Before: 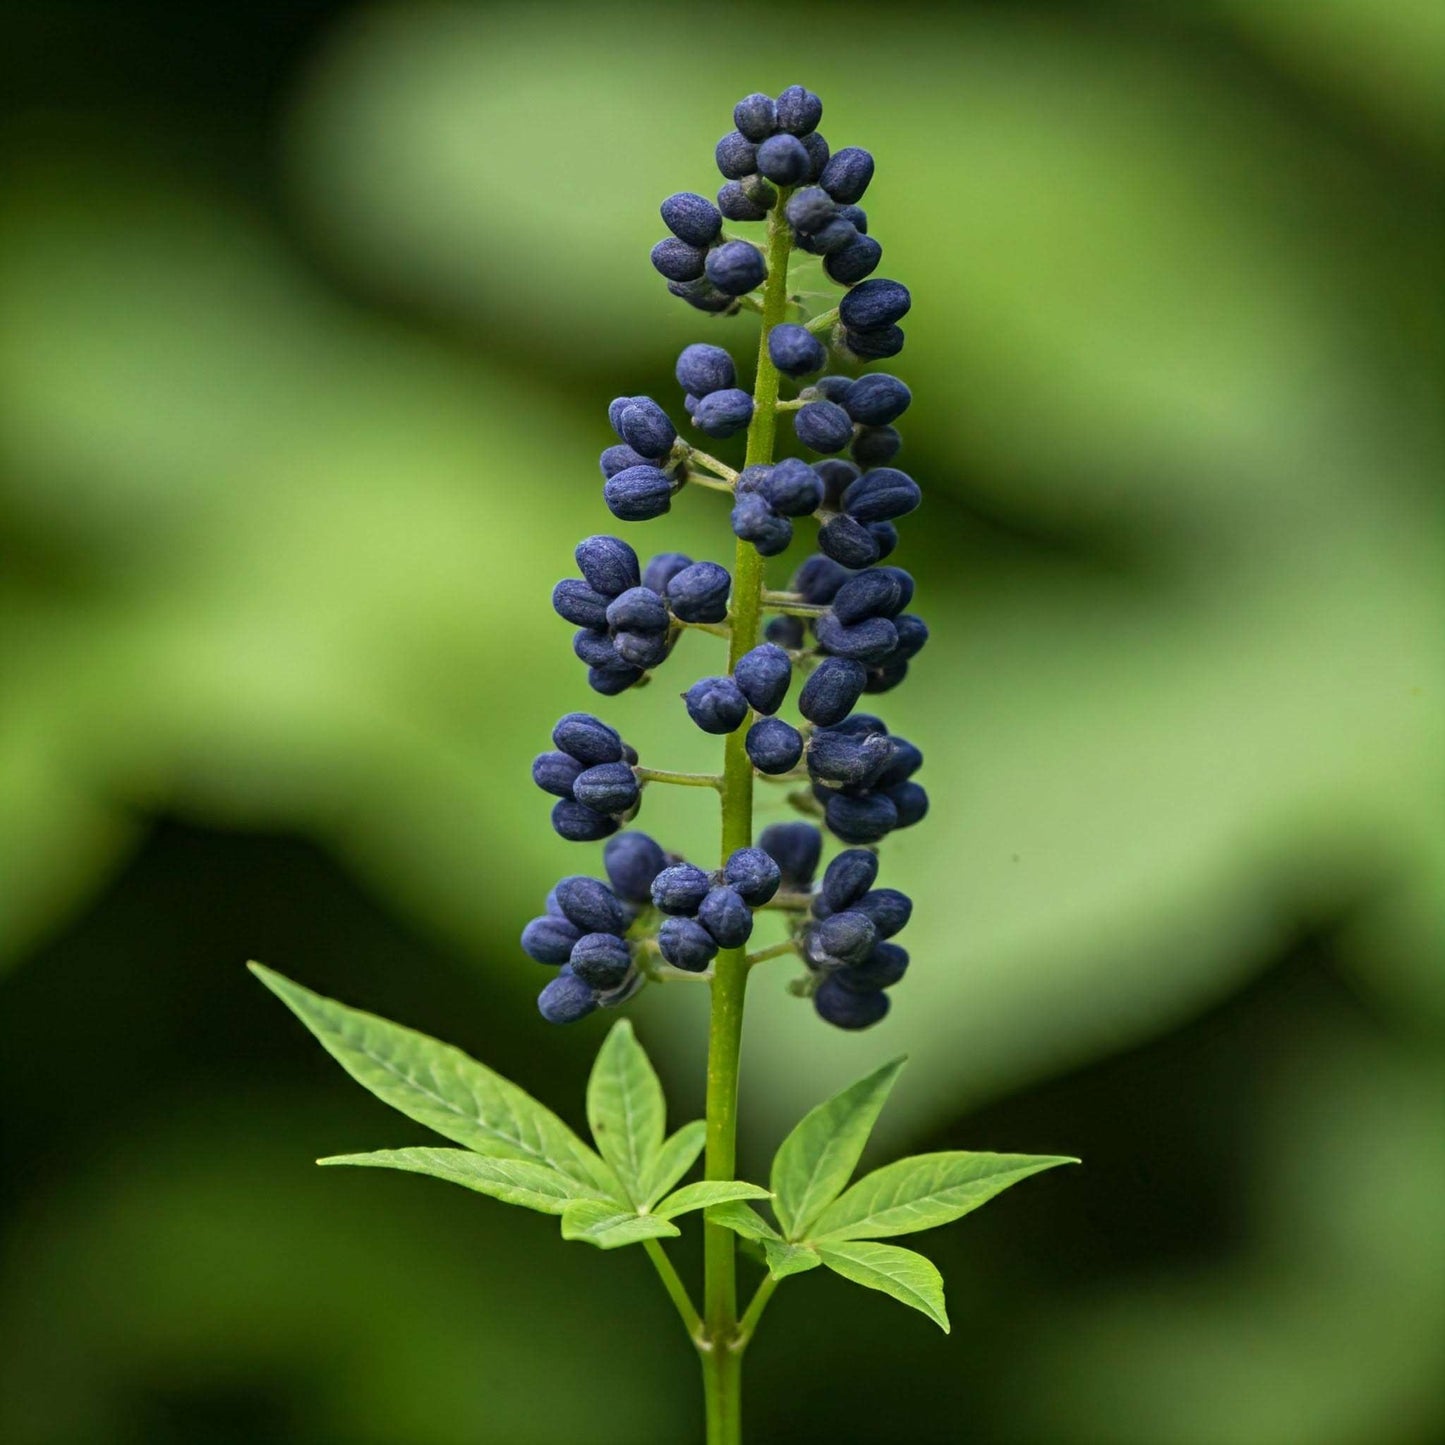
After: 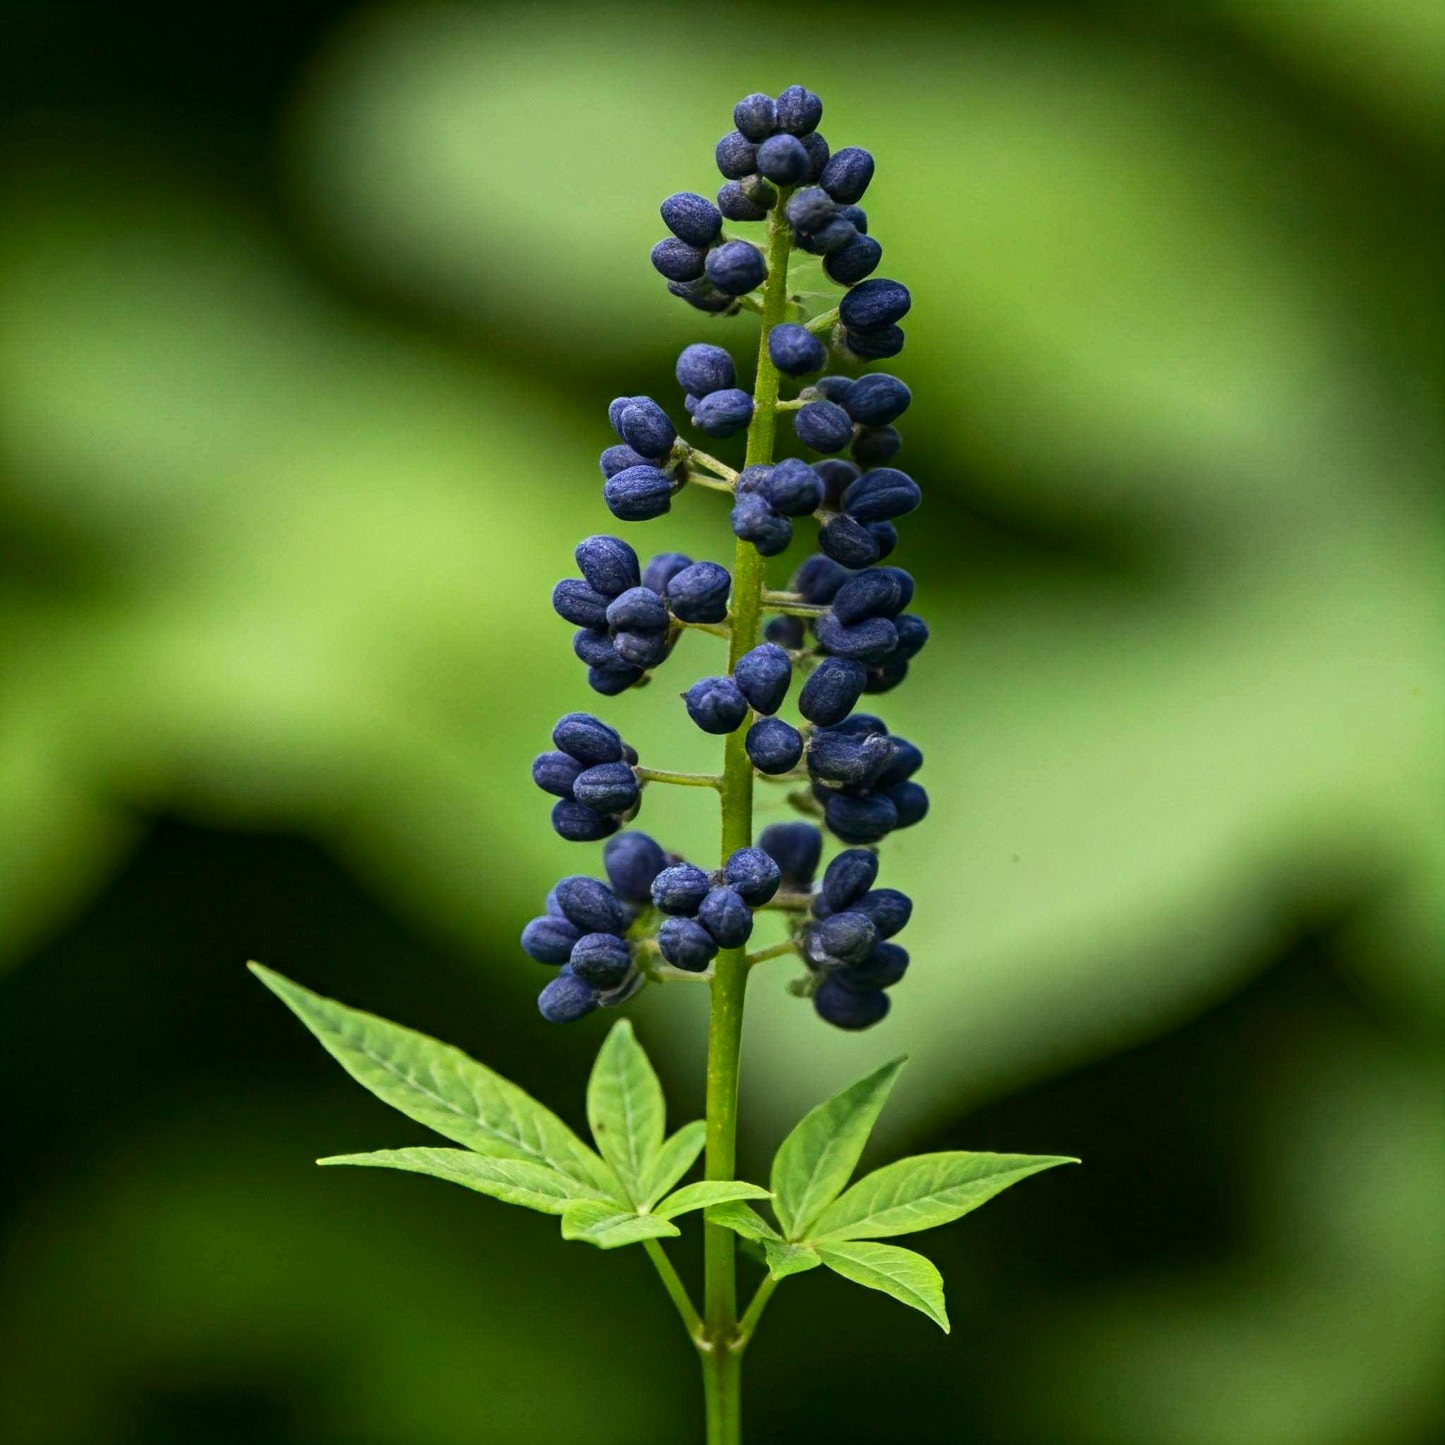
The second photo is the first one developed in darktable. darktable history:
contrast brightness saturation: contrast 0.151, brightness -0.007, saturation 0.098
